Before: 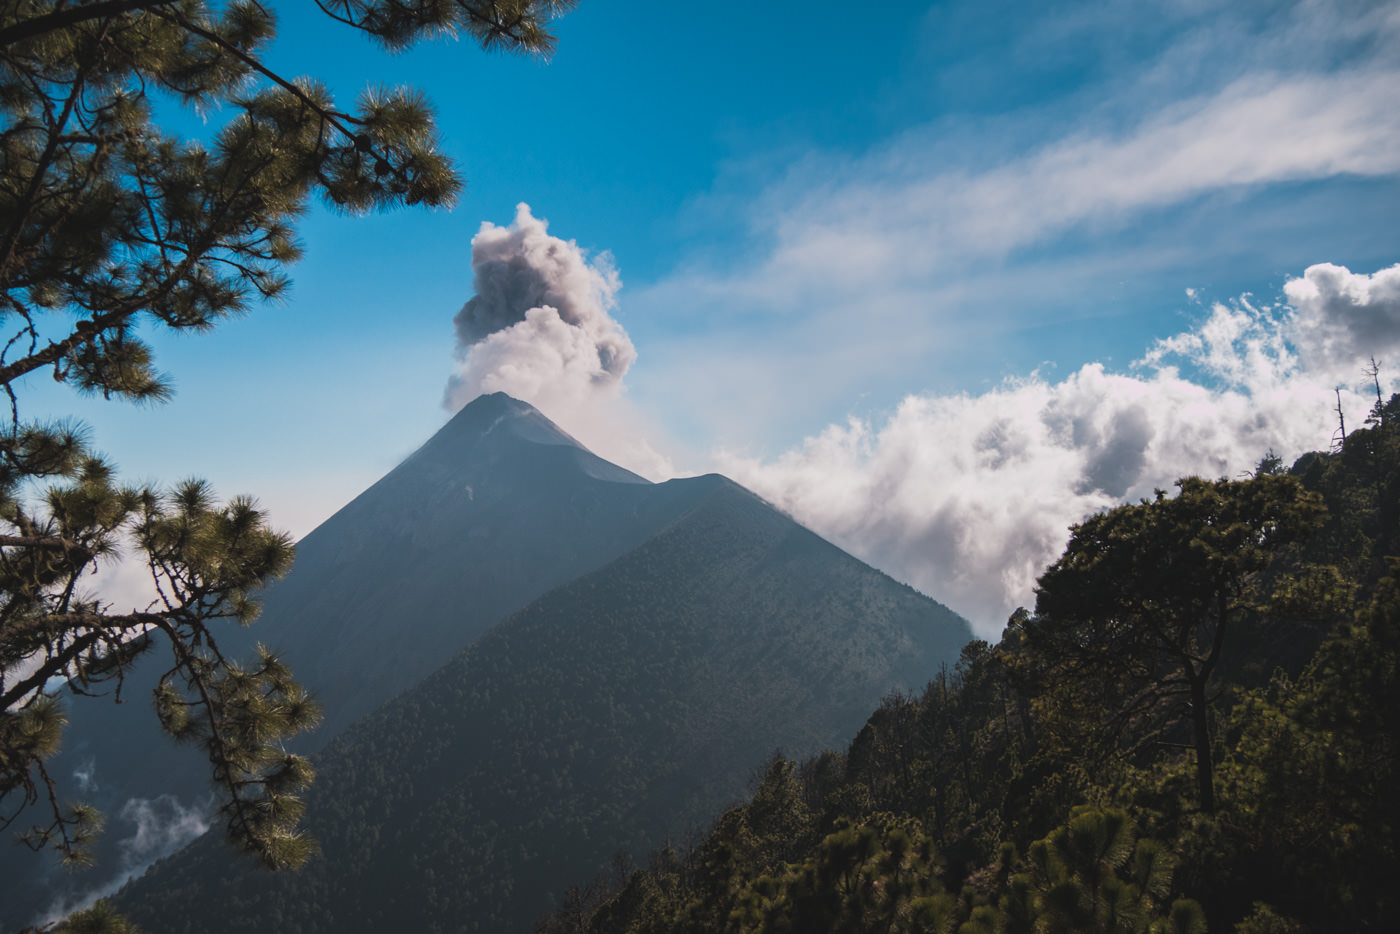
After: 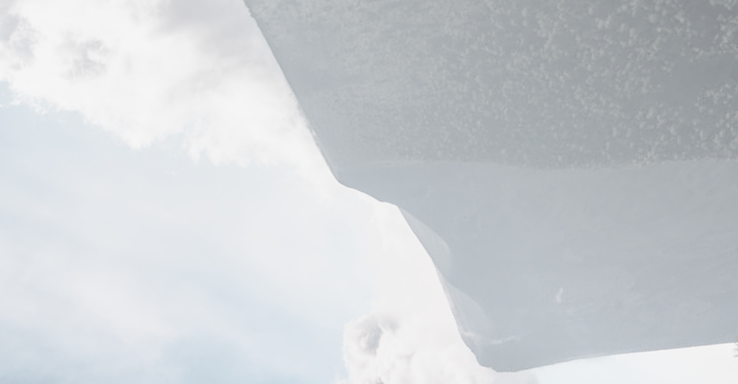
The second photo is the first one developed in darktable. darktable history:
crop and rotate: angle 148.53°, left 9.208%, top 15.609%, right 4.517%, bottom 17.049%
tone equalizer: on, module defaults
tone curve: curves: ch0 [(0, 0) (0.003, 0) (0.011, 0.002) (0.025, 0.004) (0.044, 0.007) (0.069, 0.015) (0.1, 0.025) (0.136, 0.04) (0.177, 0.09) (0.224, 0.152) (0.277, 0.239) (0.335, 0.335) (0.399, 0.43) (0.468, 0.524) (0.543, 0.621) (0.623, 0.712) (0.709, 0.792) (0.801, 0.871) (0.898, 0.951) (1, 1)], preserve colors none
exposure: black level correction 0.016, exposure -0.006 EV, compensate highlight preservation false
contrast brightness saturation: contrast -0.328, brightness 0.743, saturation -0.799
local contrast: detail 110%
color zones: curves: ch0 [(0.068, 0.464) (0.25, 0.5) (0.48, 0.508) (0.75, 0.536) (0.886, 0.476) (0.967, 0.456)]; ch1 [(0.066, 0.456) (0.25, 0.5) (0.616, 0.508) (0.746, 0.56) (0.934, 0.444)]
color balance rgb: shadows lift › chroma 2.043%, shadows lift › hue 247.5°, power › hue 307.6°, perceptual saturation grading › global saturation 0.169%, perceptual saturation grading › highlights -14.876%, perceptual saturation grading › shadows 24.448%, global vibrance 6.537%, contrast 12.351%, saturation formula JzAzBz (2021)
